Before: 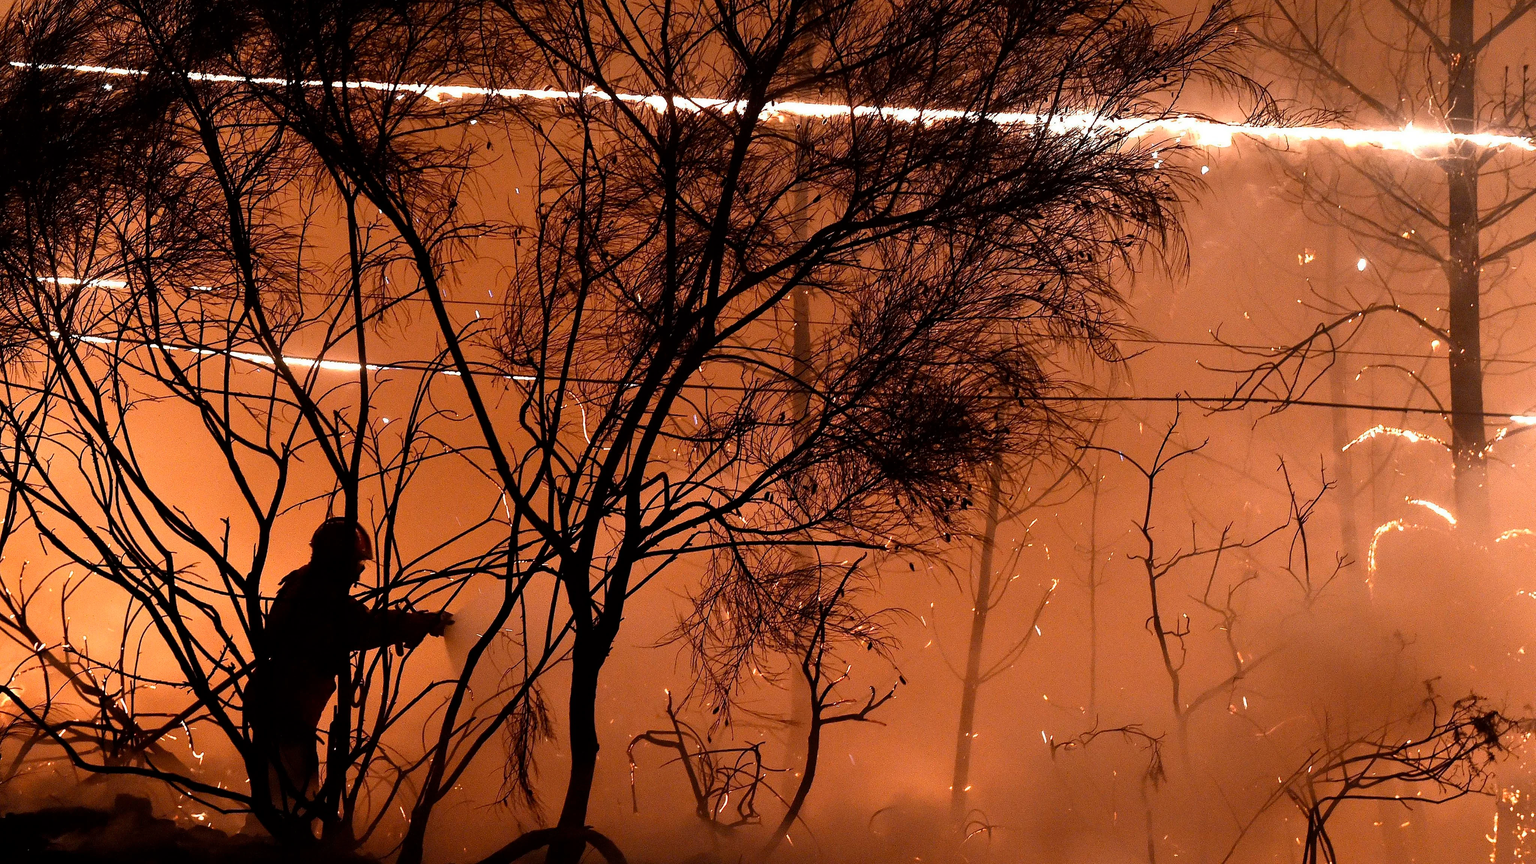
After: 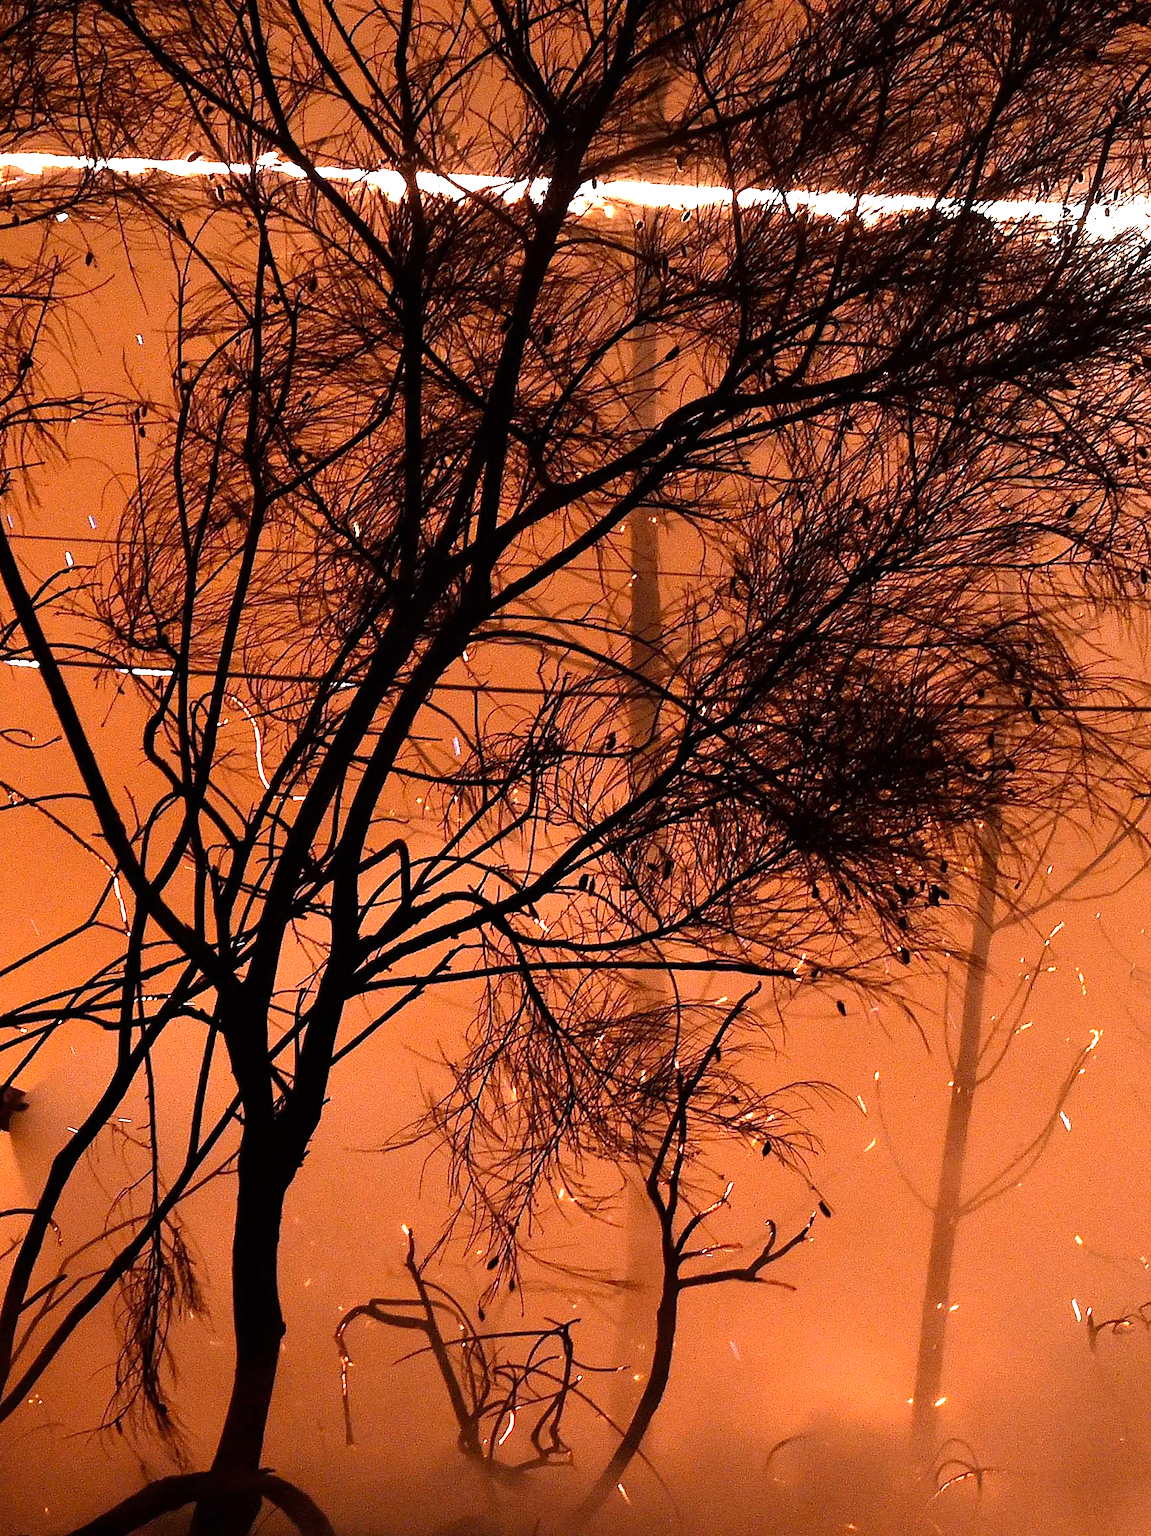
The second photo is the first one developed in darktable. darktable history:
exposure: black level correction 0, exposure 0.7 EV, compensate exposure bias true, compensate highlight preservation false
crop: left 28.583%, right 29.231%
